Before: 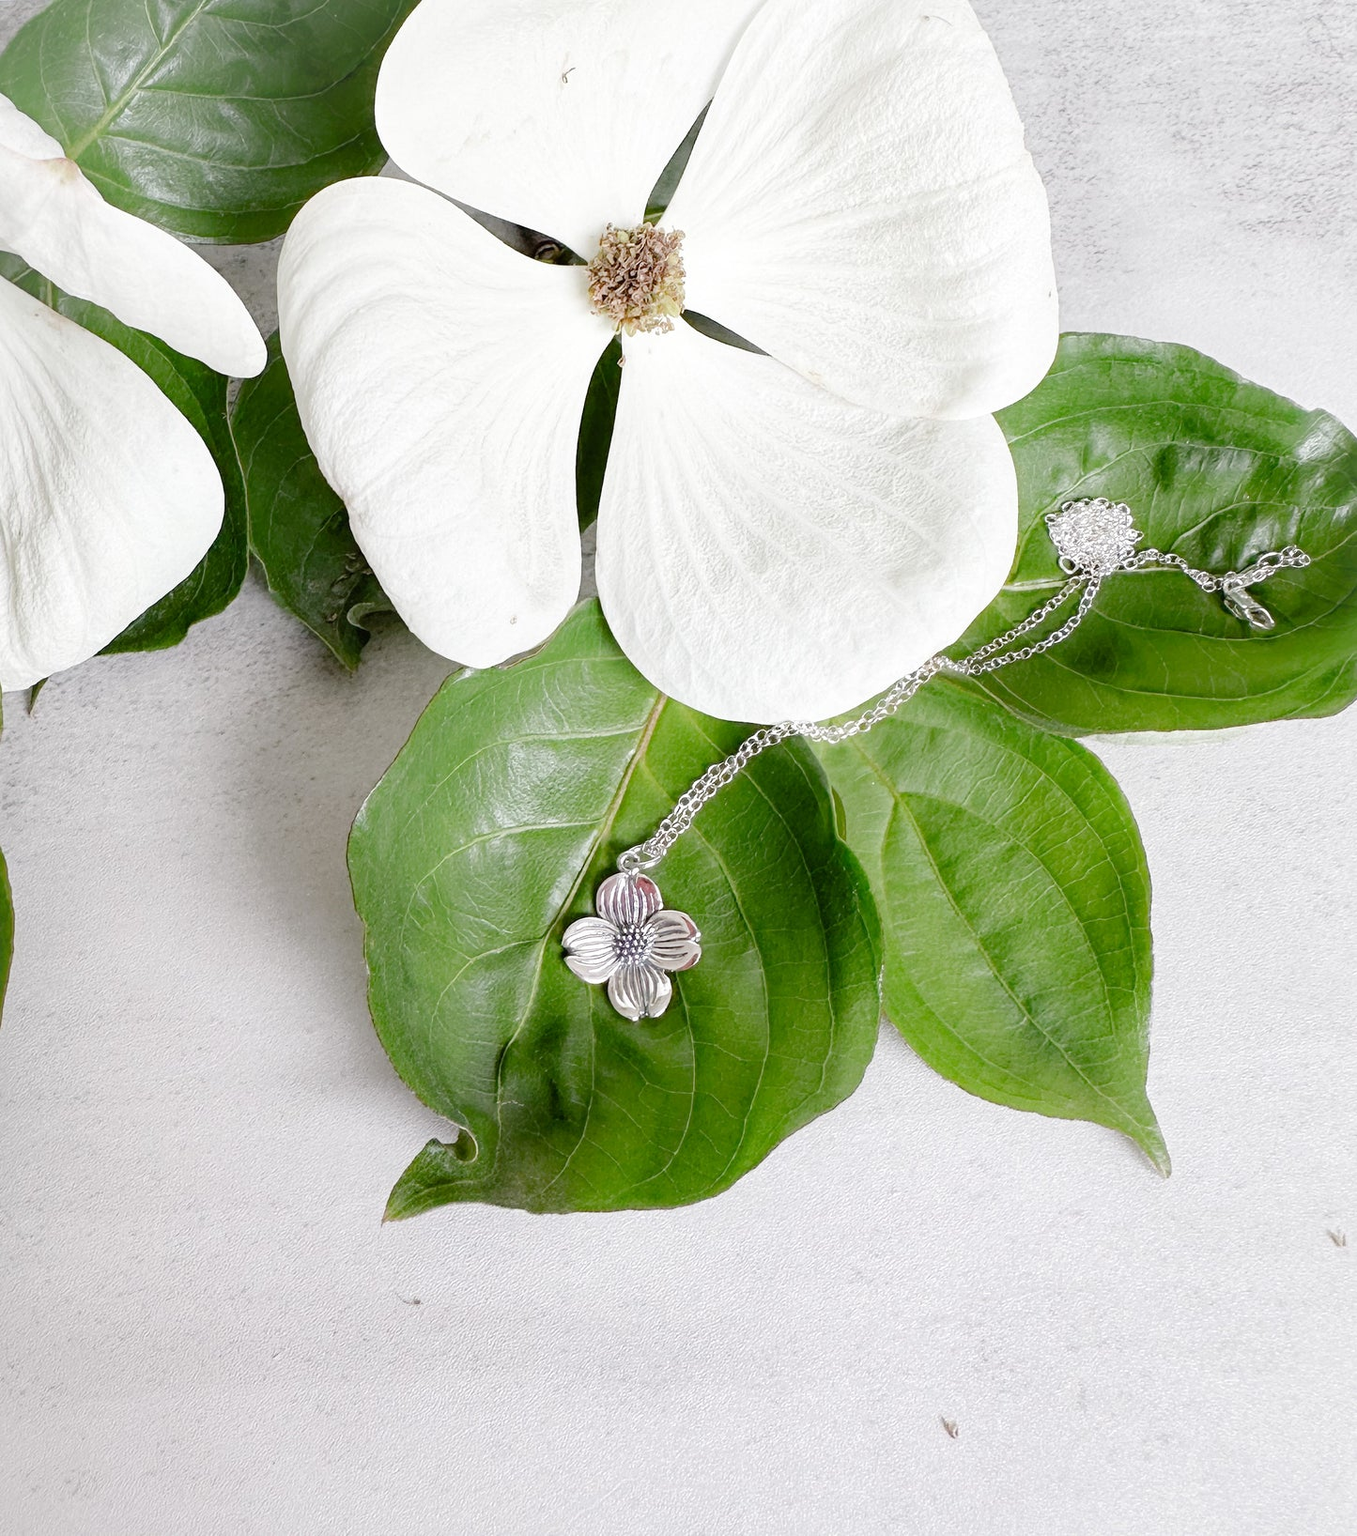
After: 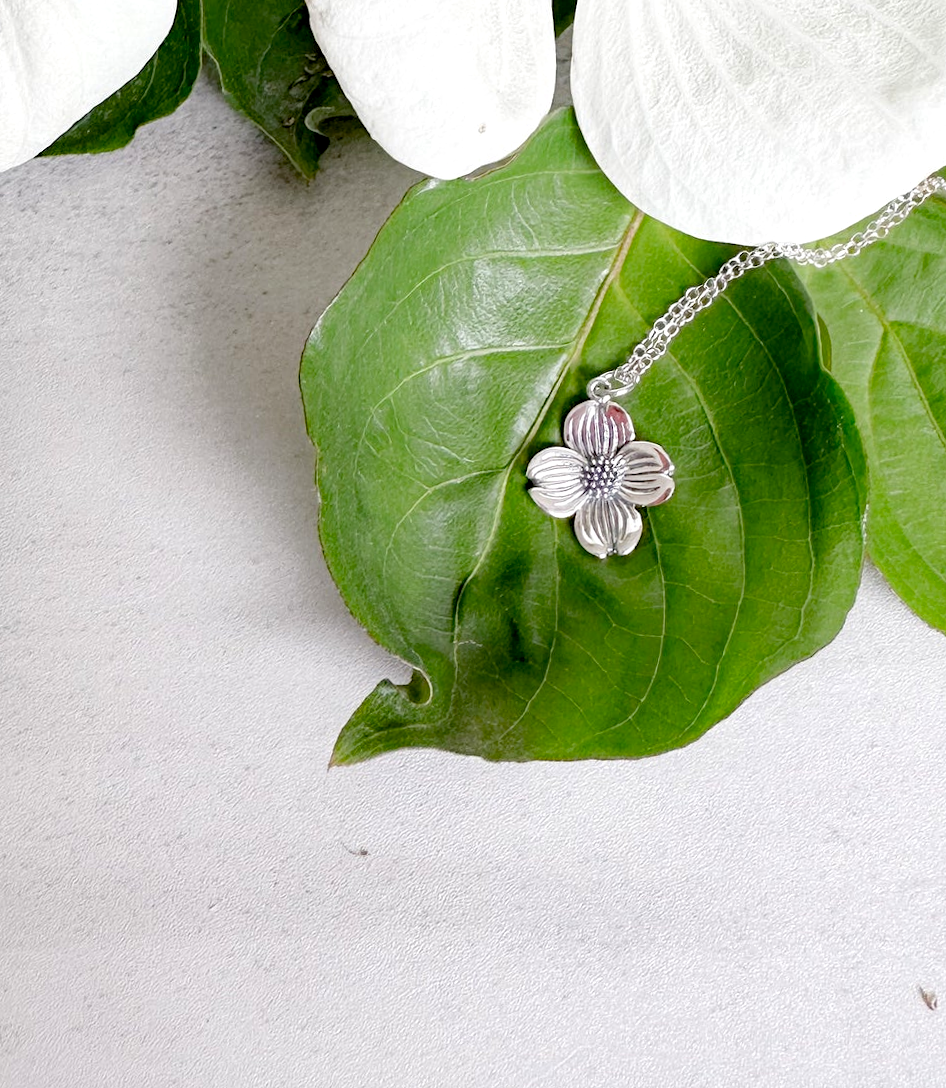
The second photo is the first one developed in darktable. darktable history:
crop and rotate: angle -1.23°, left 3.678%, top 31.858%, right 29.272%
exposure: black level correction 0.007, exposure 0.1 EV, compensate exposure bias true, compensate highlight preservation false
haze removal: compatibility mode true, adaptive false
